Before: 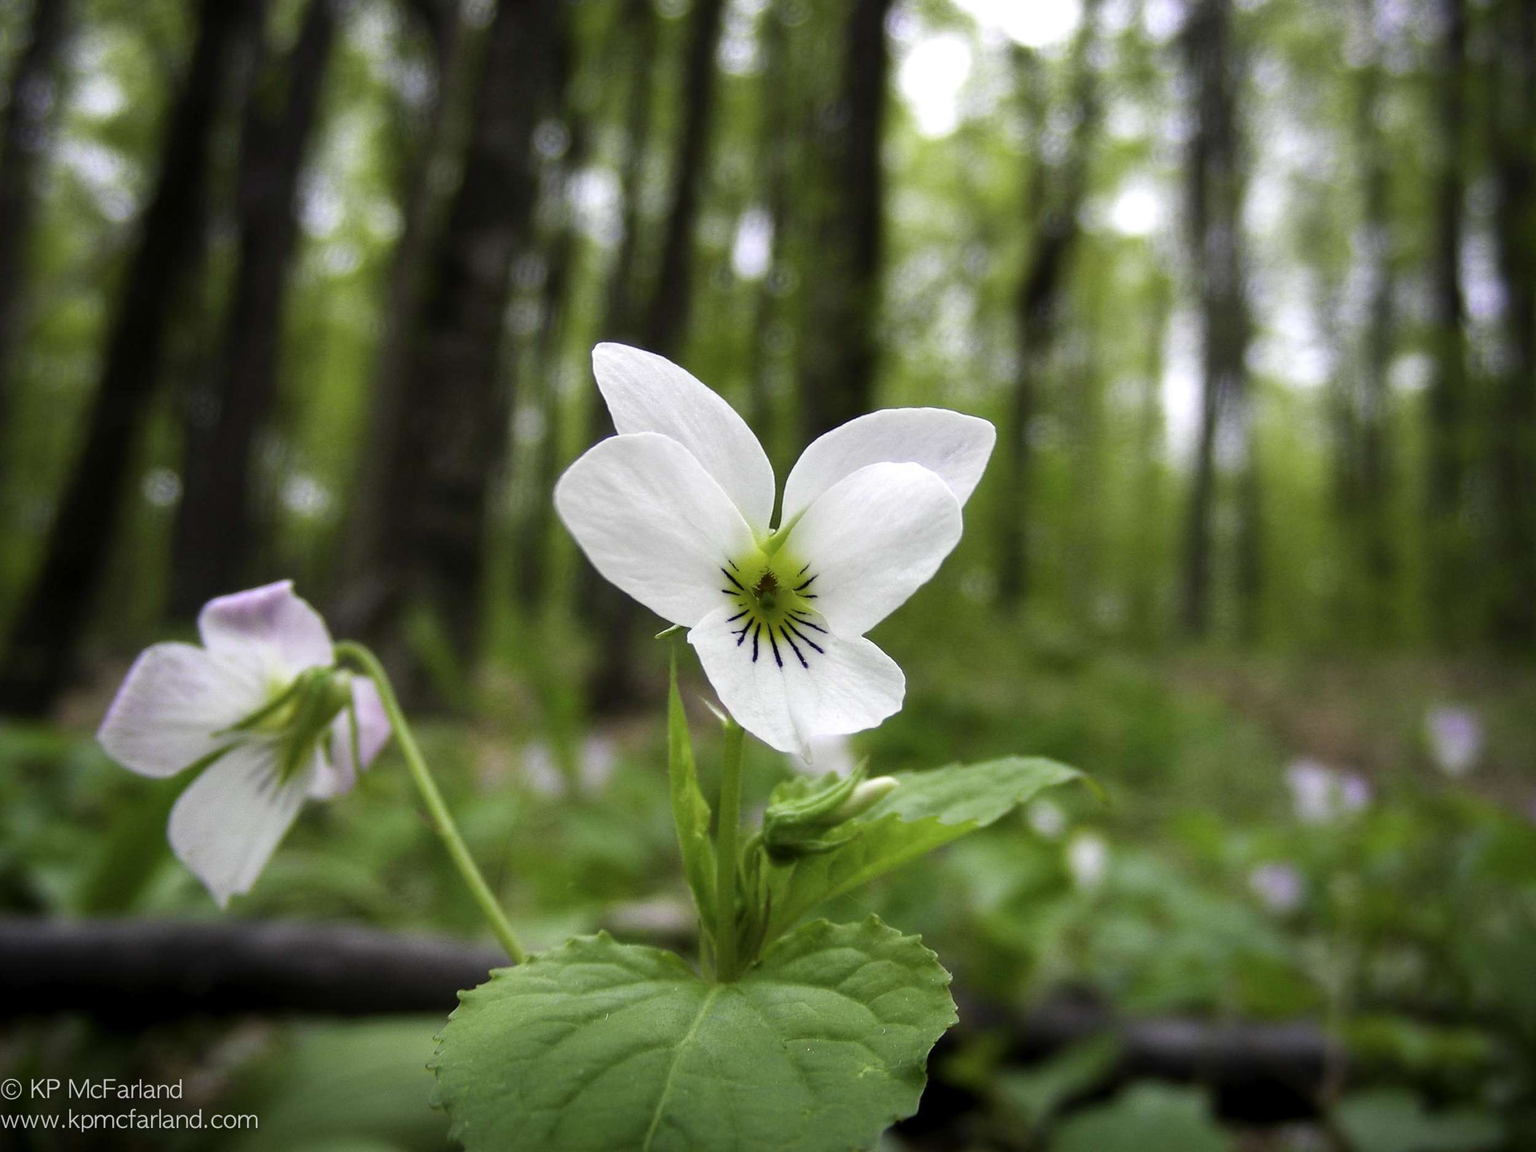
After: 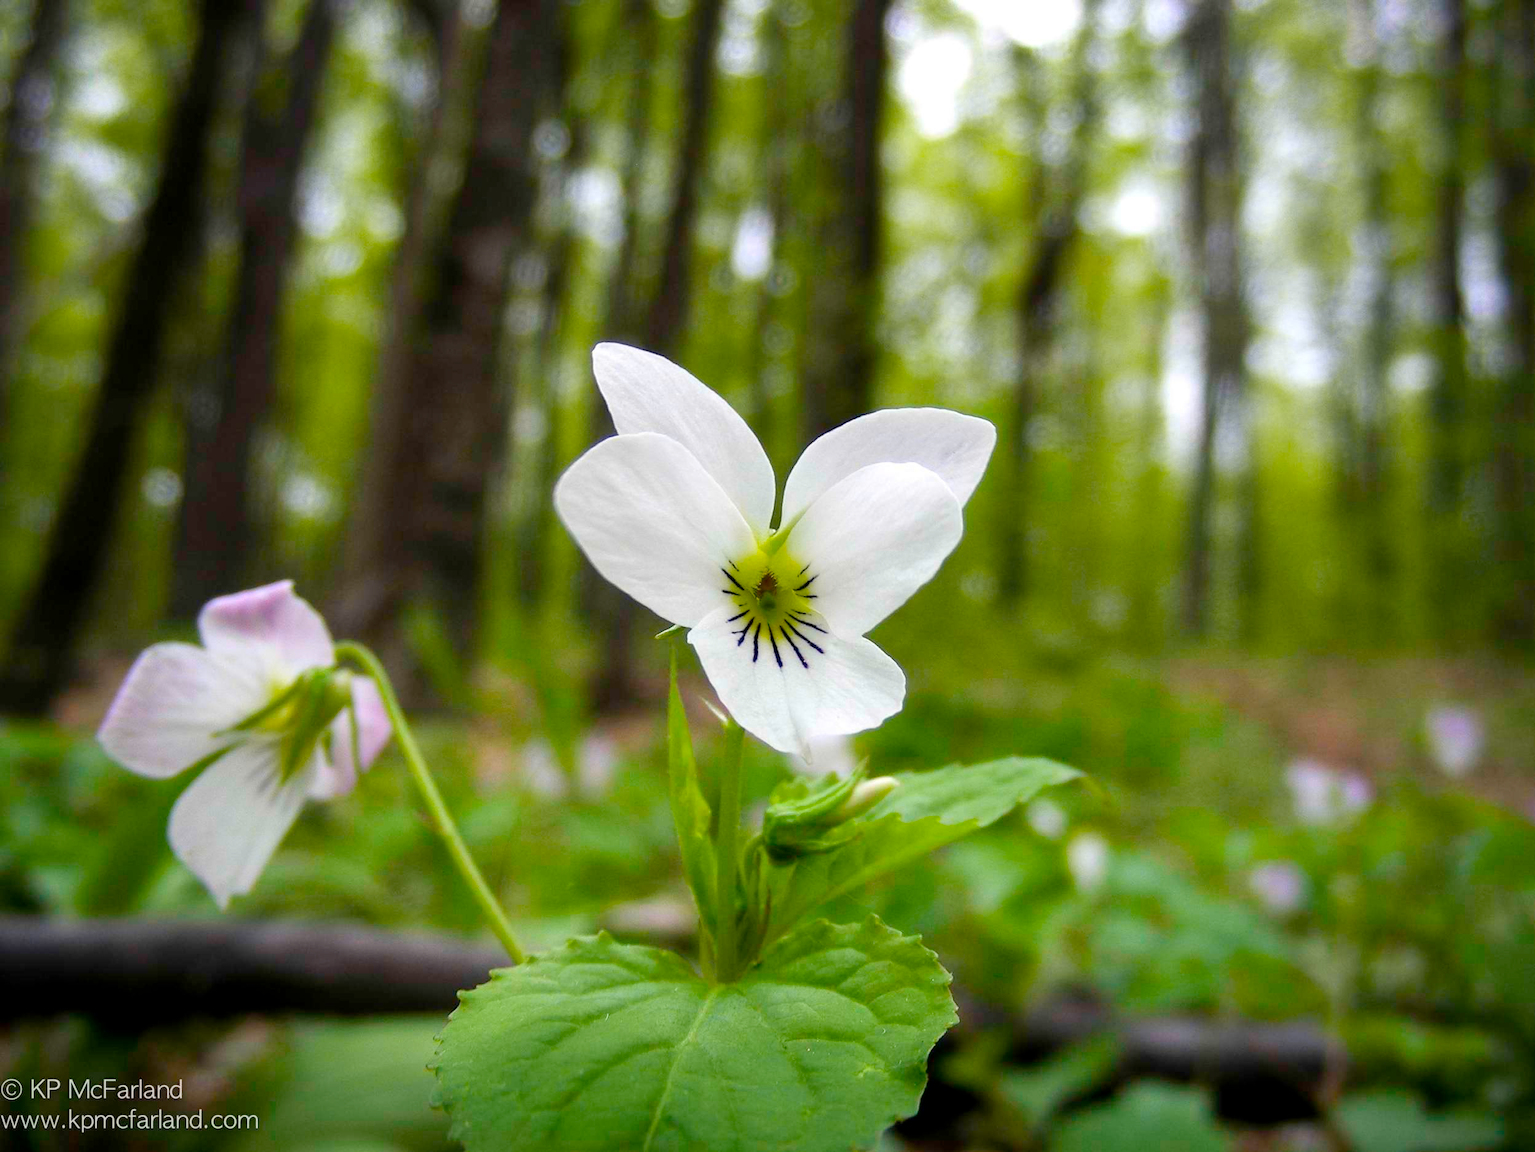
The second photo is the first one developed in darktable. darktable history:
color balance rgb: perceptual saturation grading › global saturation 17.497%
